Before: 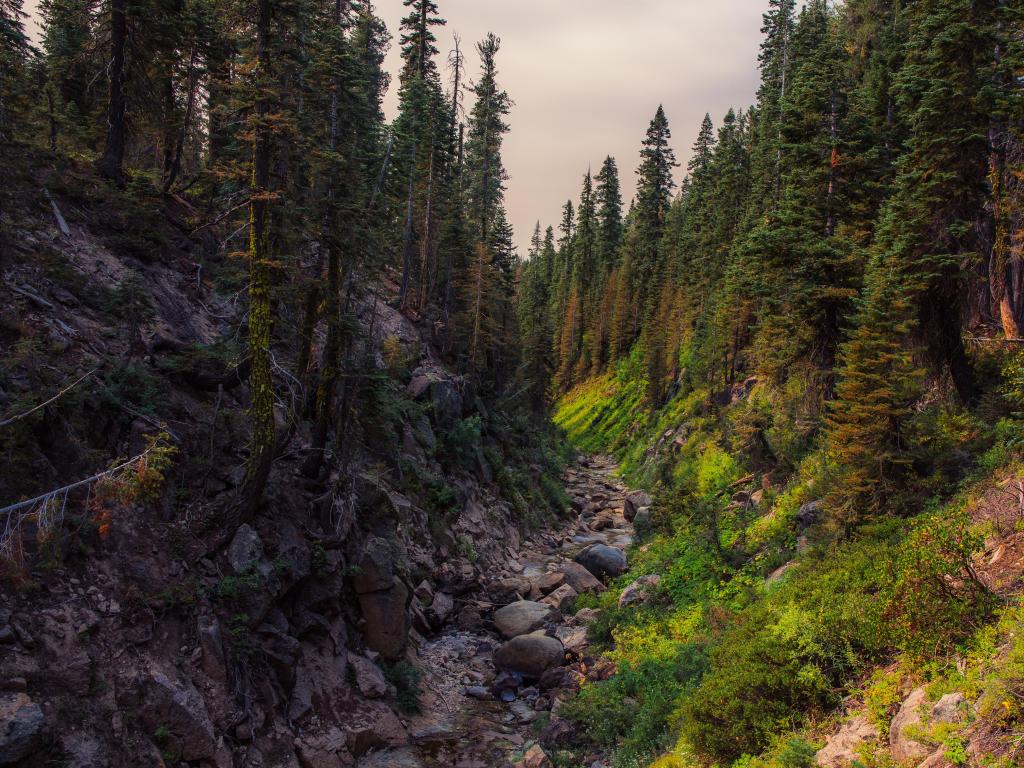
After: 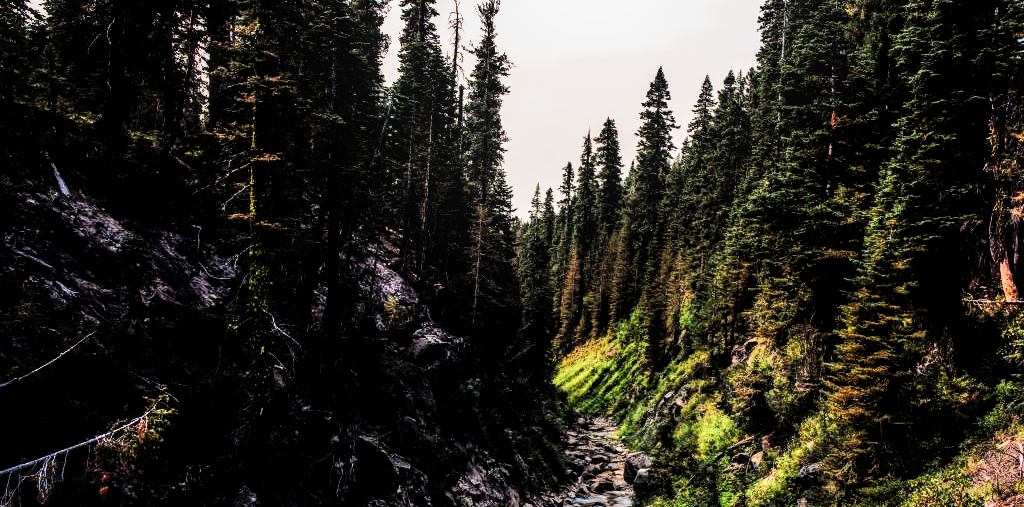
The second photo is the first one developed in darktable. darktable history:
tone equalizer: -8 EV -0.411 EV, -7 EV -0.366 EV, -6 EV -0.306 EV, -5 EV -0.191 EV, -3 EV 0.229 EV, -2 EV 0.335 EV, -1 EV 0.393 EV, +0 EV 0.409 EV, edges refinement/feathering 500, mask exposure compensation -1.57 EV, preserve details no
shadows and highlights: radius 101.33, shadows 50.45, highlights -64.24, soften with gaussian
local contrast: detail 130%
crop and rotate: top 4.974%, bottom 28.978%
filmic rgb: black relative exposure -8.27 EV, white relative exposure 2.2 EV, hardness 7.07, latitude 86.25%, contrast 1.693, highlights saturation mix -3.06%, shadows ↔ highlights balance -2.26%
